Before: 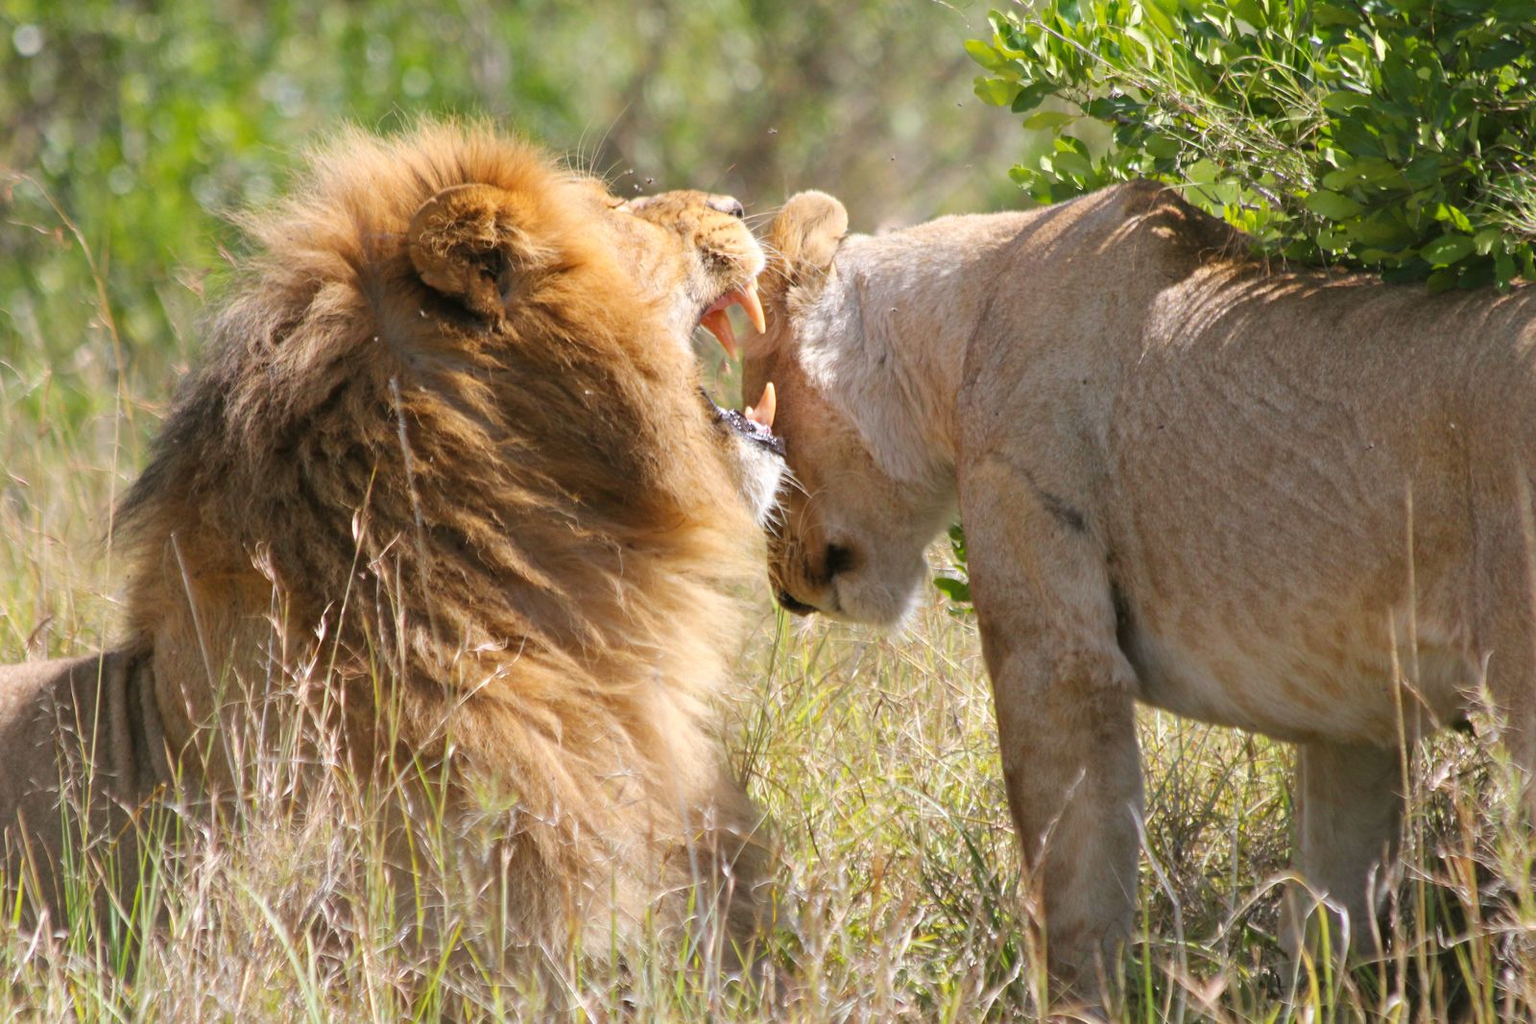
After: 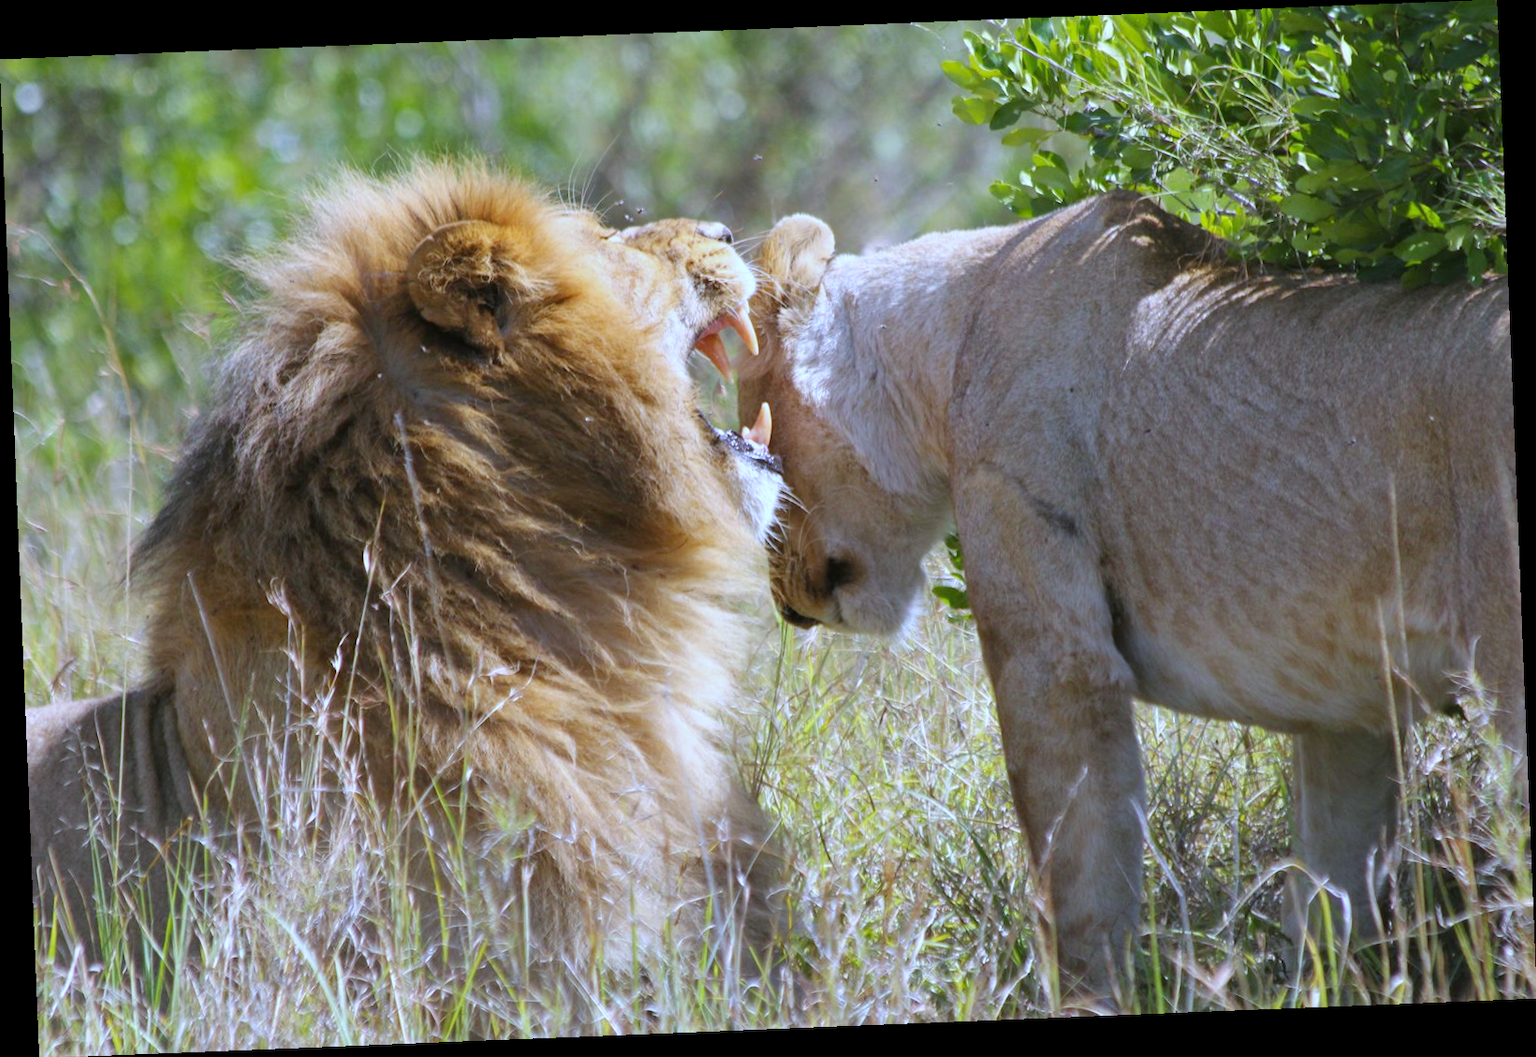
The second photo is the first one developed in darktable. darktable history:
white balance: red 0.871, blue 1.249
rotate and perspective: rotation -2.29°, automatic cropping off
